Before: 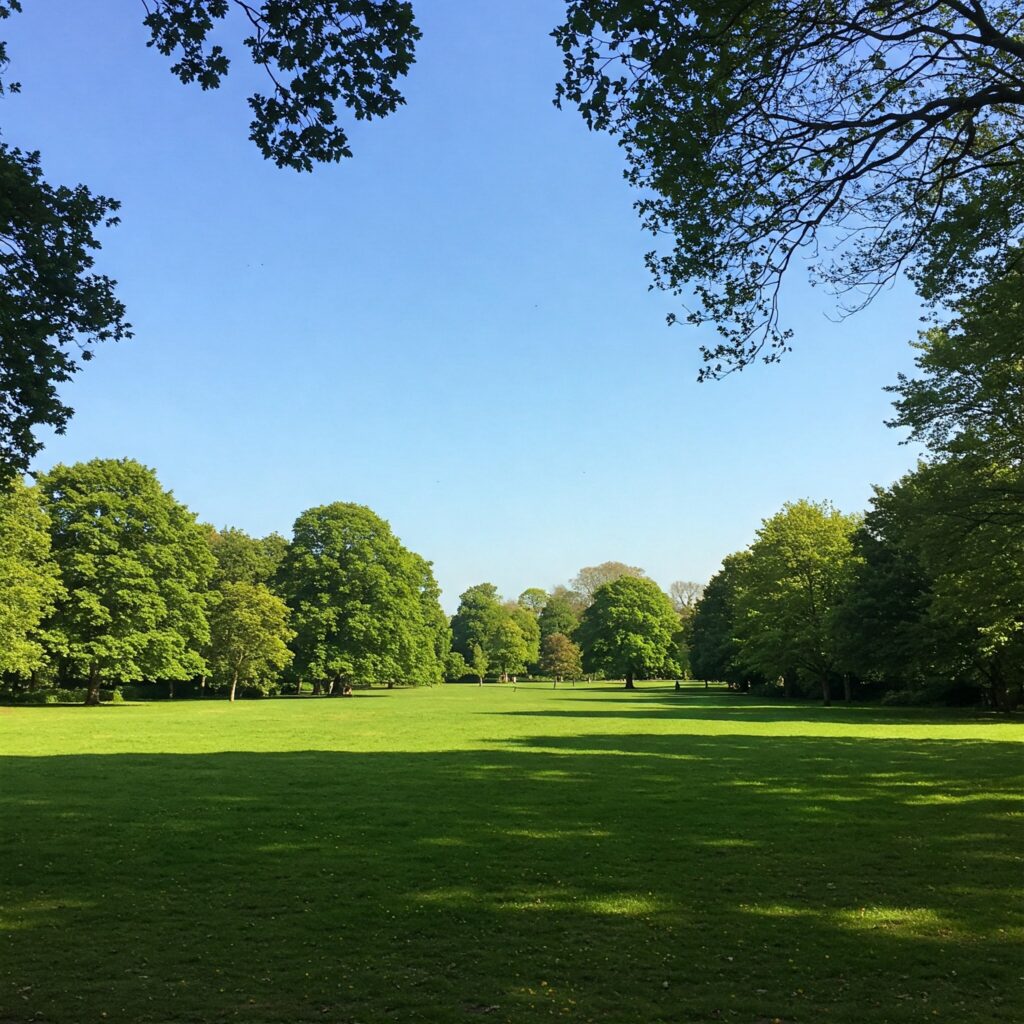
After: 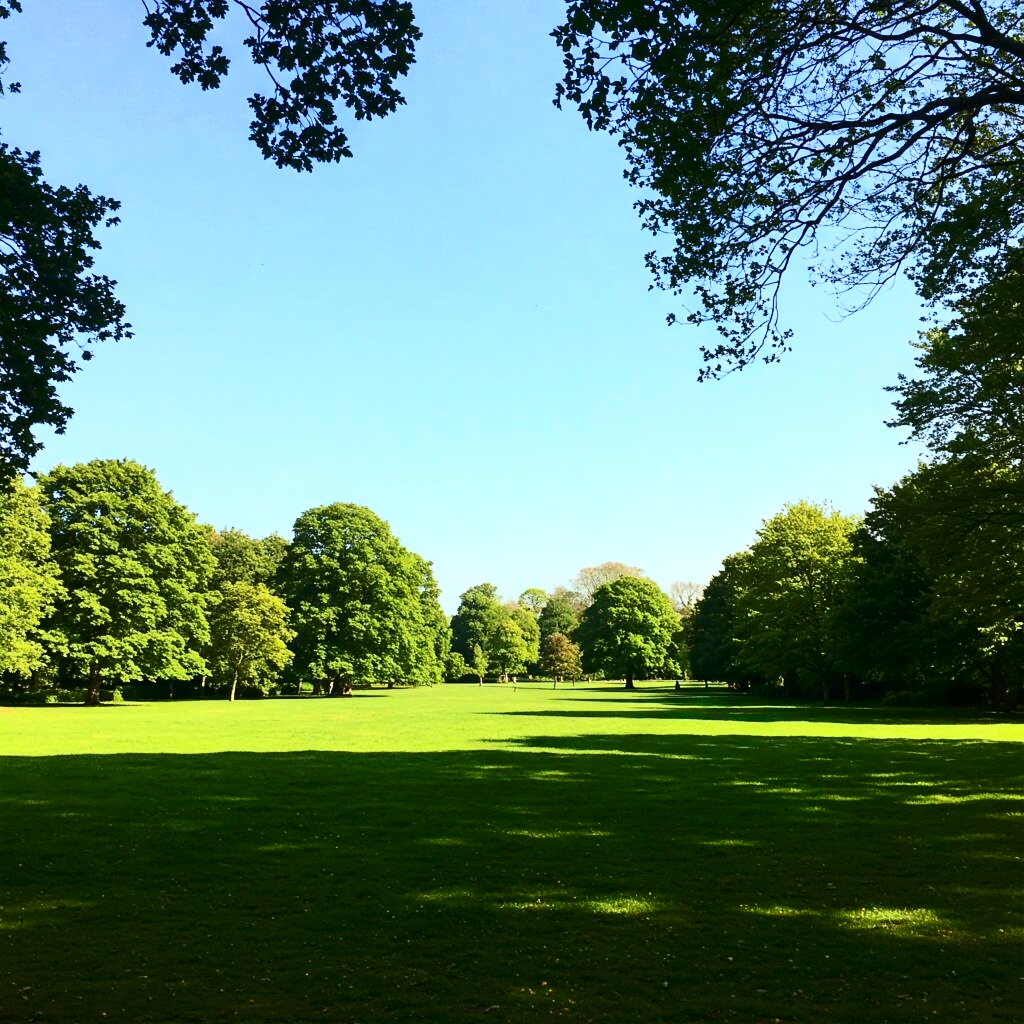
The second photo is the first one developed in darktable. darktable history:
contrast brightness saturation: contrast 0.411, brightness 0.109, saturation 0.212
